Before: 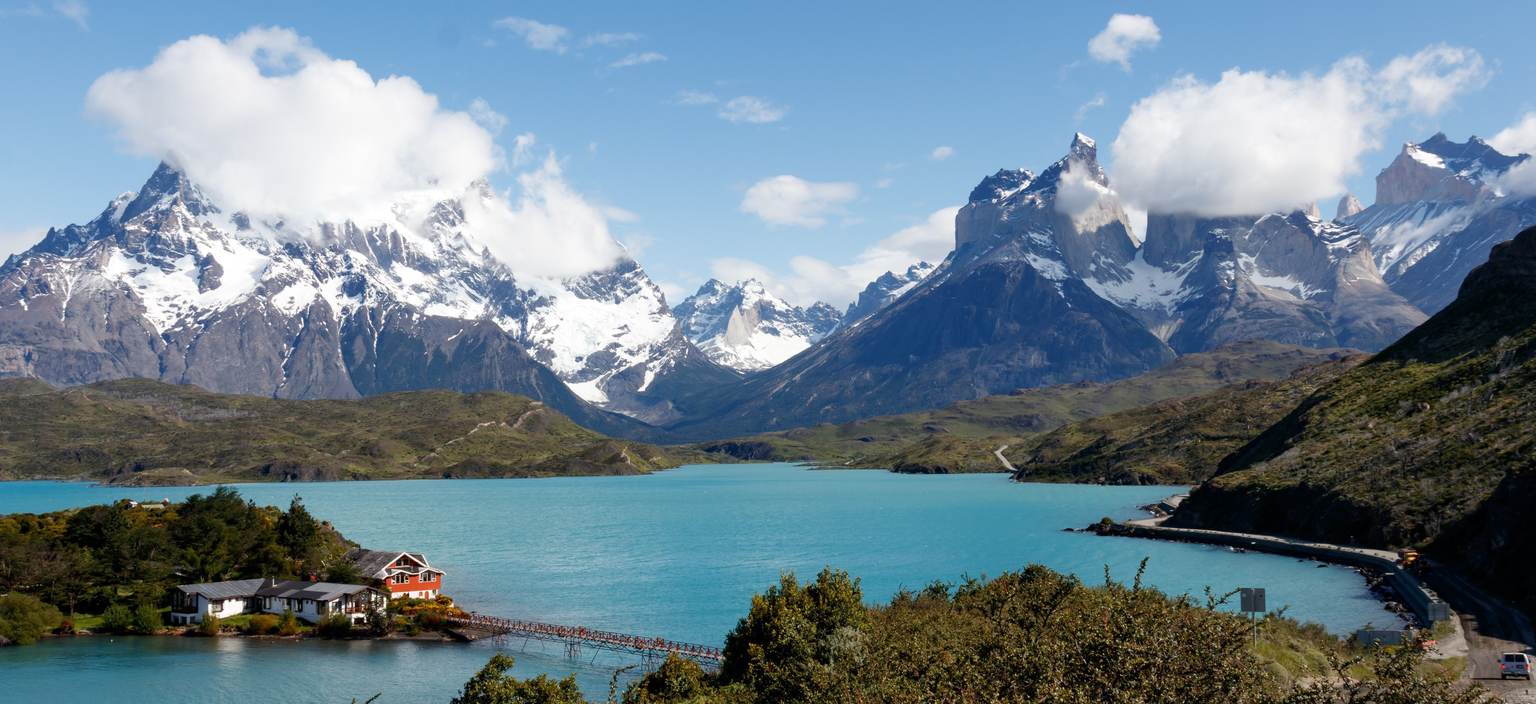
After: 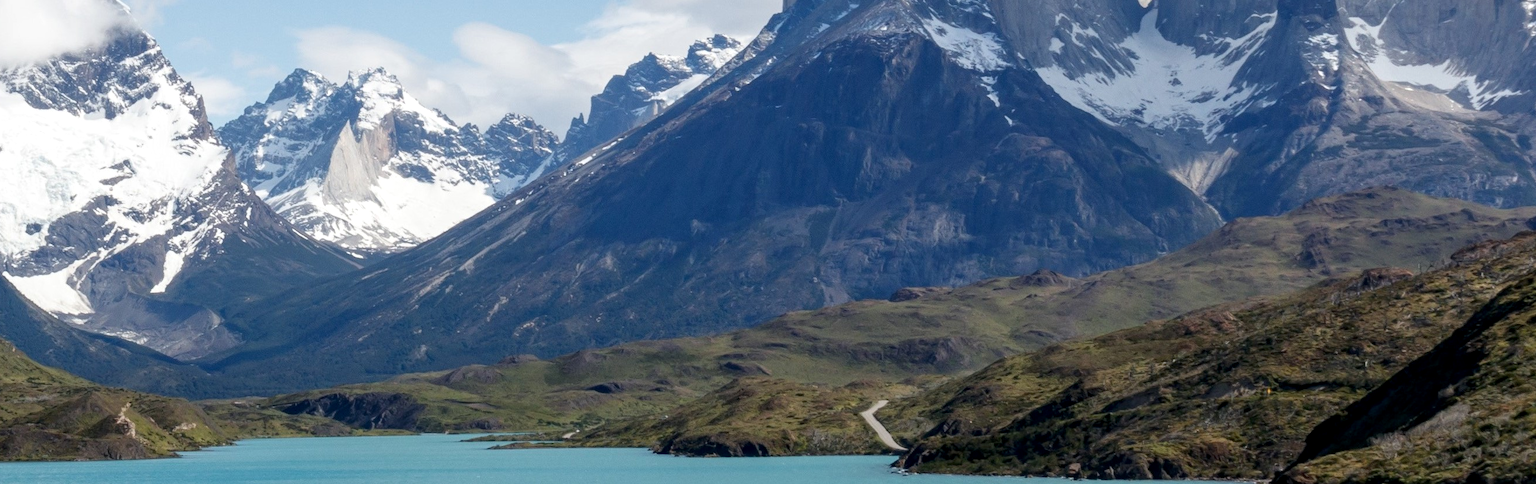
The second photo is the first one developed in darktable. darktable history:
crop: left 36.607%, top 34.735%, right 13.146%, bottom 30.611%
local contrast: on, module defaults
